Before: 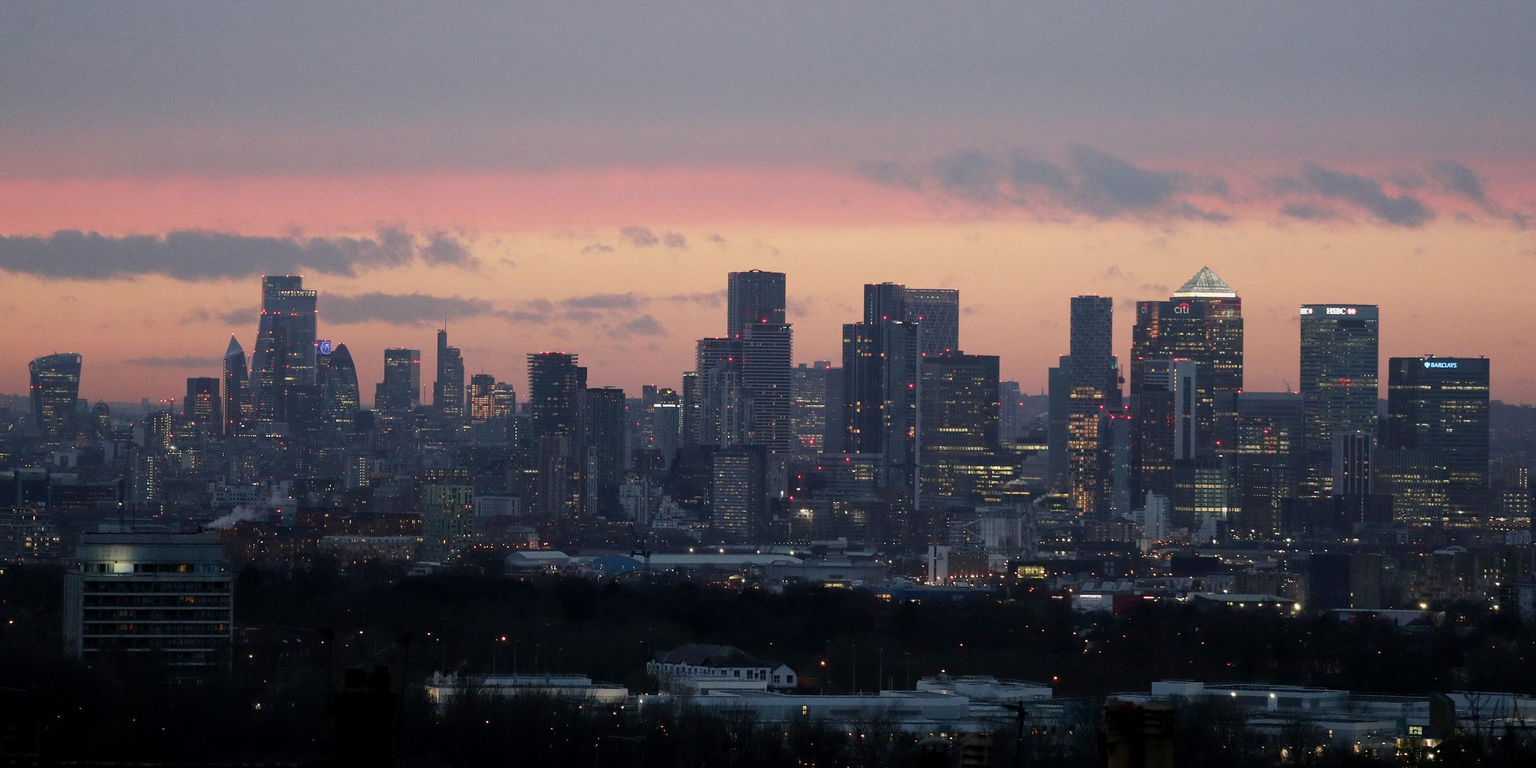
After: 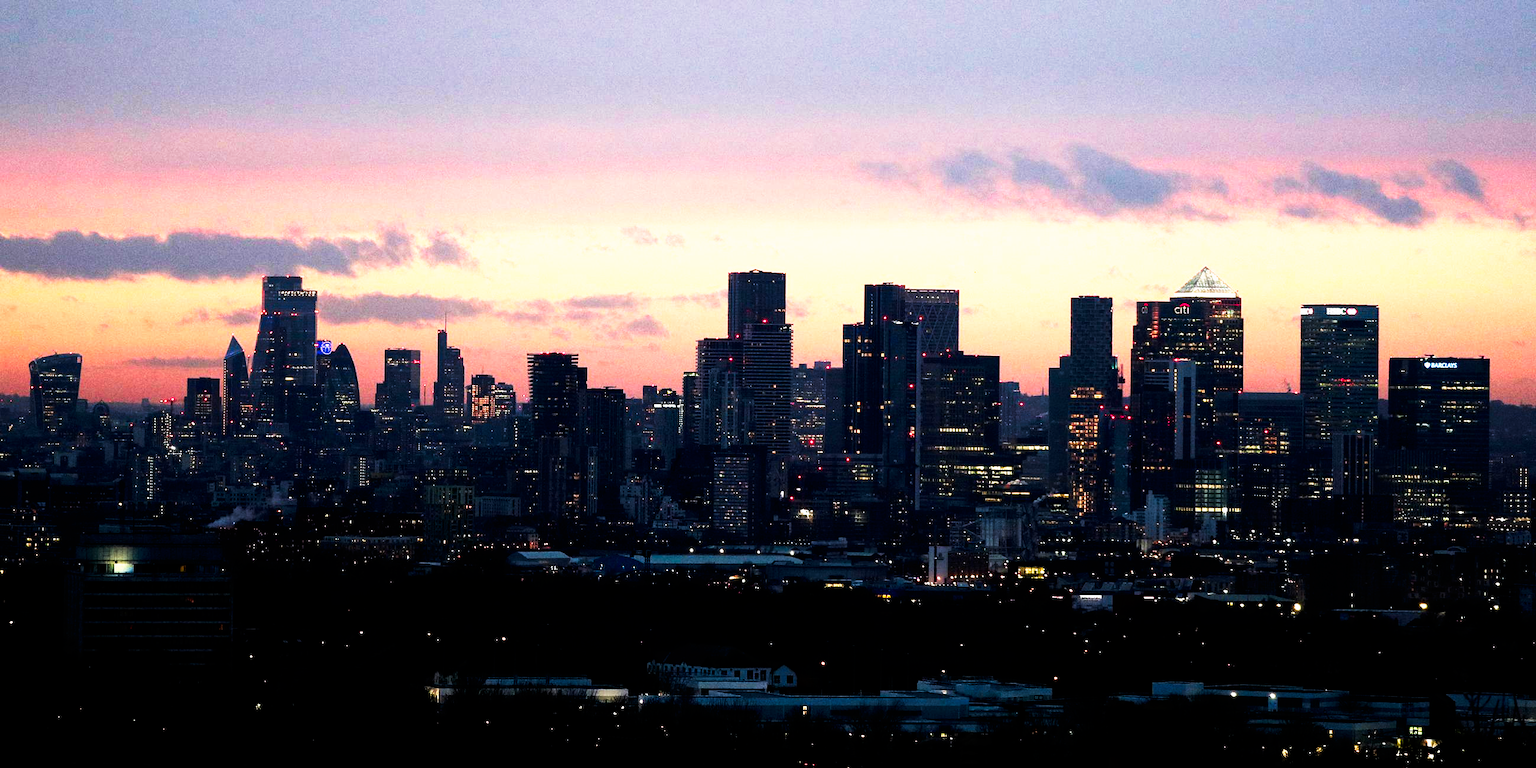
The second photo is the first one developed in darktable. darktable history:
tone curve: curves: ch0 [(0, 0) (0.003, 0) (0.011, 0) (0.025, 0) (0.044, 0.001) (0.069, 0.003) (0.1, 0.003) (0.136, 0.006) (0.177, 0.014) (0.224, 0.056) (0.277, 0.128) (0.335, 0.218) (0.399, 0.346) (0.468, 0.512) (0.543, 0.713) (0.623, 0.898) (0.709, 0.987) (0.801, 0.99) (0.898, 0.99) (1, 1)], preserve colors none
